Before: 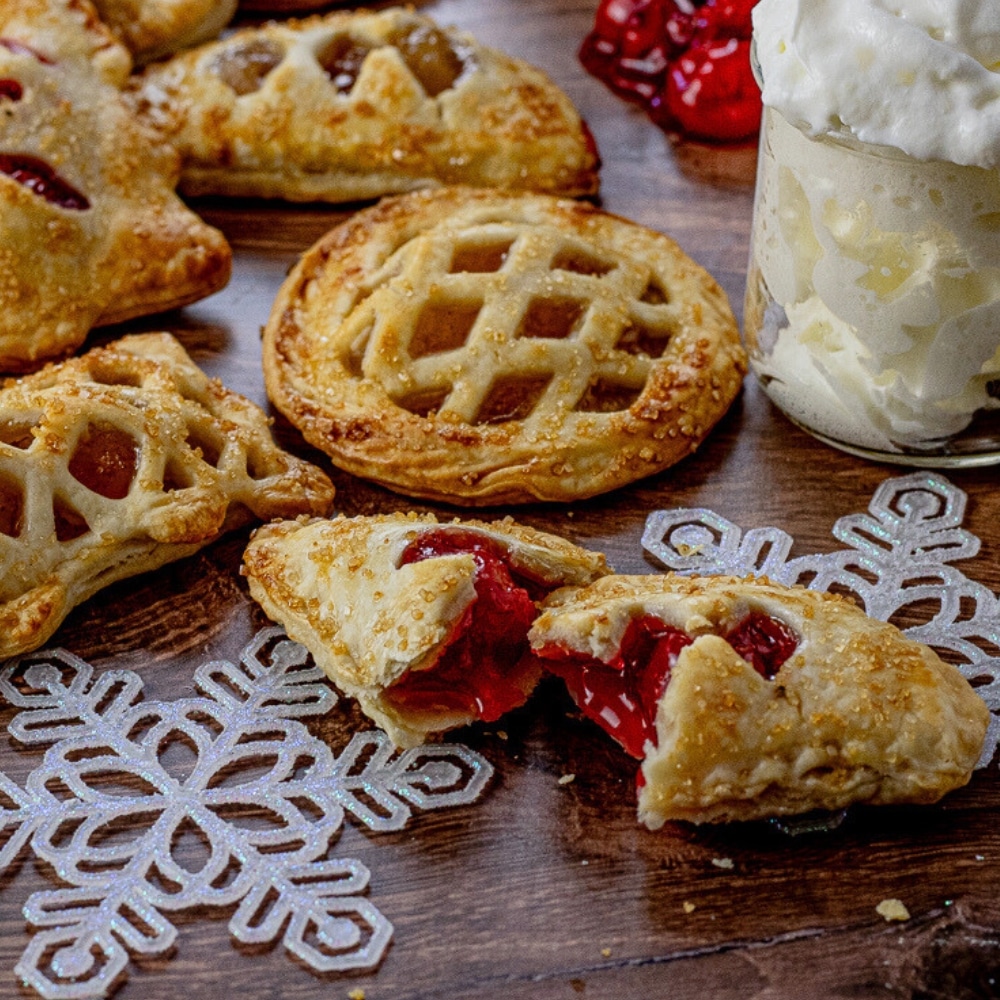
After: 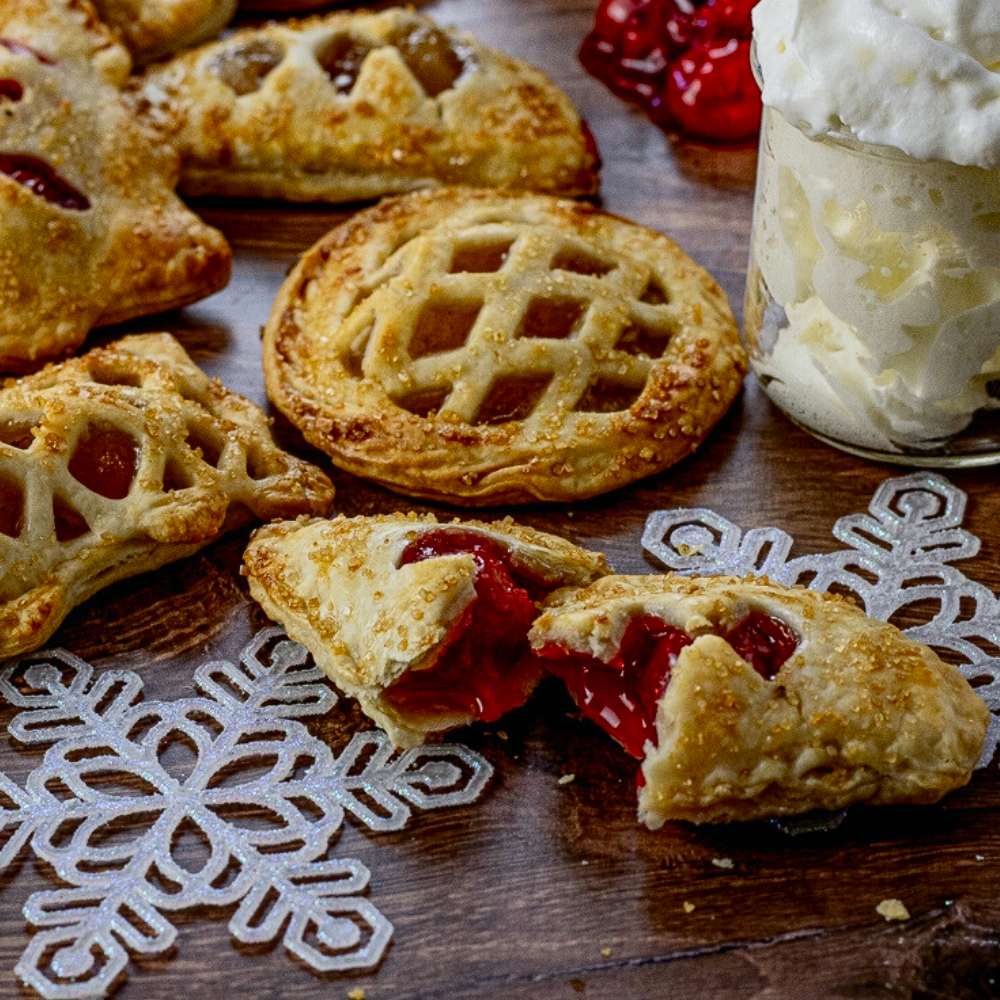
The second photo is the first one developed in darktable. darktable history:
tone curve: curves: ch0 [(0, 0) (0.227, 0.17) (0.766, 0.774) (1, 1)]; ch1 [(0, 0) (0.114, 0.127) (0.437, 0.452) (0.498, 0.495) (0.579, 0.576) (1, 1)]; ch2 [(0, 0) (0.233, 0.259) (0.493, 0.492) (0.568, 0.579) (1, 1)], color space Lab, independent channels, preserve colors none
